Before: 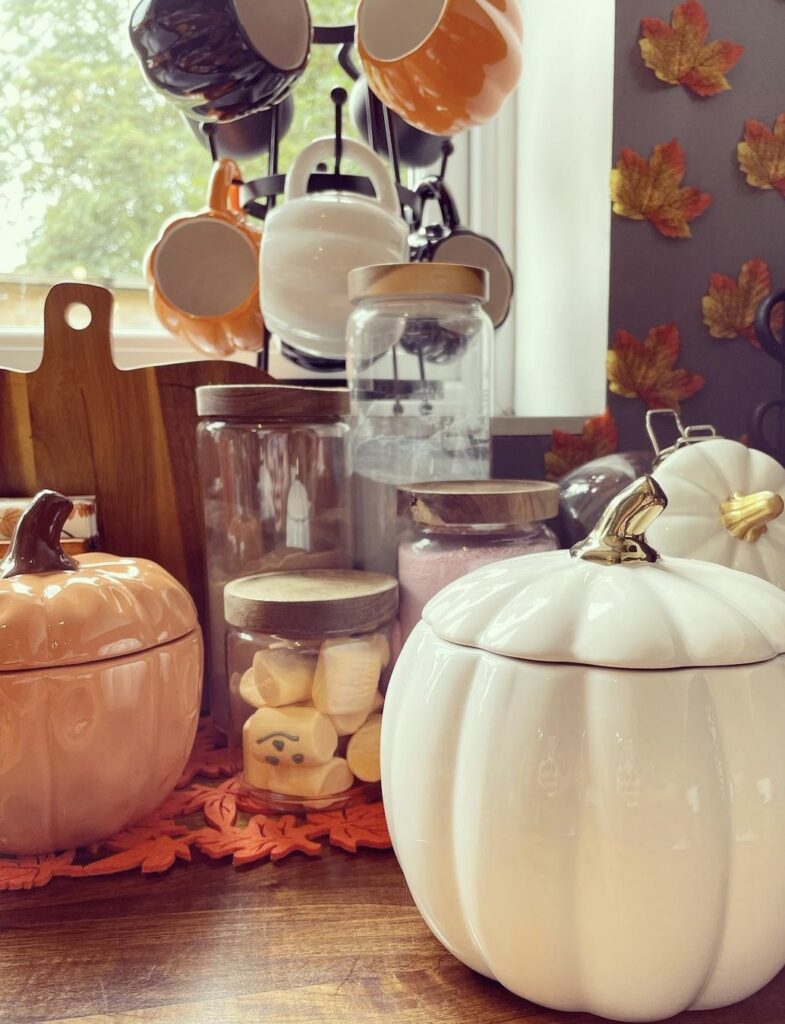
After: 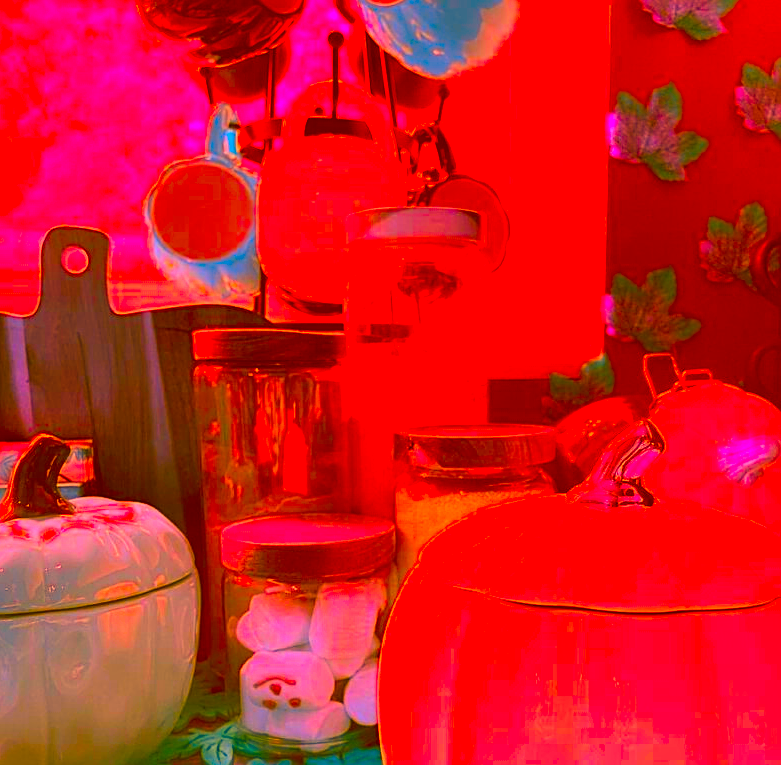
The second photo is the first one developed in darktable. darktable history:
crop: left 0.387%, top 5.469%, bottom 19.809%
contrast equalizer: y [[0.5, 0.496, 0.435, 0.435, 0.496, 0.5], [0.5 ×6], [0.5 ×6], [0 ×6], [0 ×6]]
sharpen: on, module defaults
white balance: red 0.984, blue 1.059
color correction: highlights a* -39.68, highlights b* -40, shadows a* -40, shadows b* -40, saturation -3
